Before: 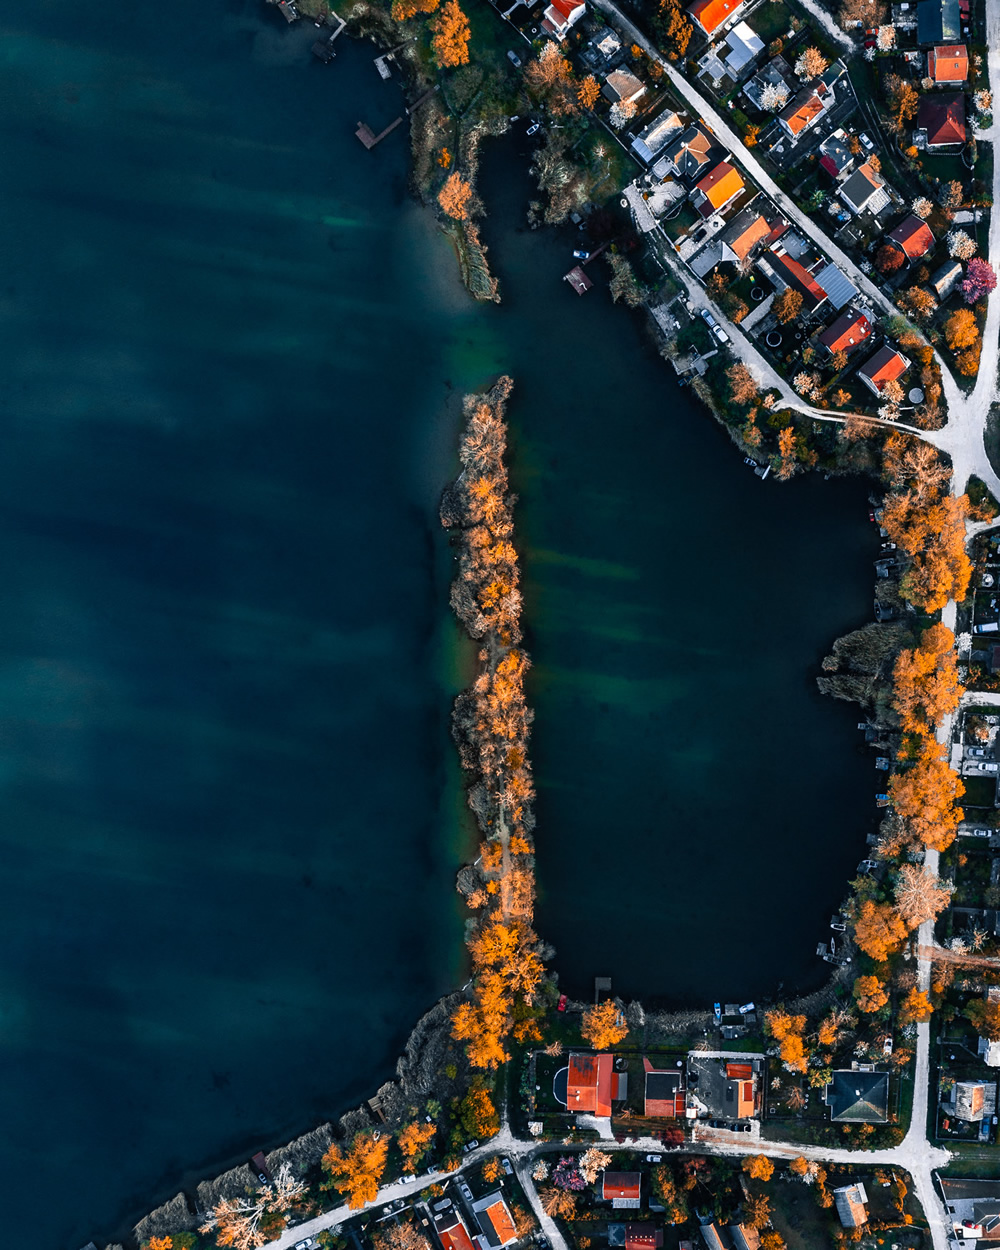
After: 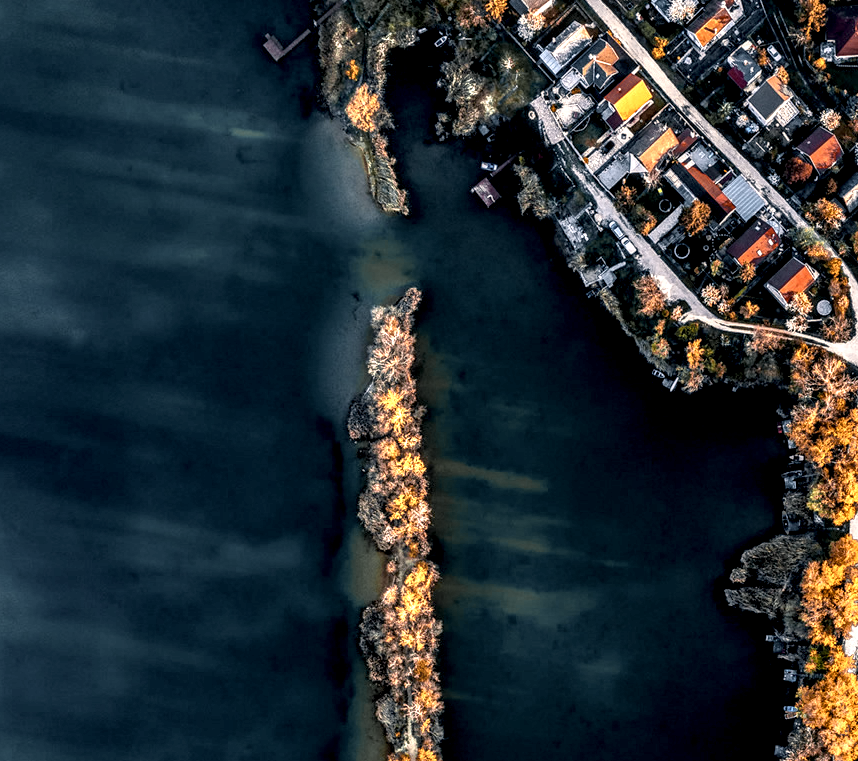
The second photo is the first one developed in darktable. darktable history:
crop and rotate: left 9.282%, top 7.114%, right 4.842%, bottom 31.972%
color balance rgb: power › chroma 0.31%, power › hue 24.89°, highlights gain › chroma 3.732%, highlights gain › hue 58.94°, global offset › luminance -0.469%, perceptual saturation grading › global saturation 0.436%
tone equalizer: edges refinement/feathering 500, mask exposure compensation -1.57 EV, preserve details no
tone curve: curves: ch0 [(0, 0.024) (0.119, 0.146) (0.474, 0.464) (0.718, 0.721) (0.817, 0.839) (1, 0.998)]; ch1 [(0, 0) (0.377, 0.416) (0.439, 0.451) (0.477, 0.477) (0.501, 0.504) (0.538, 0.544) (0.58, 0.602) (0.664, 0.676) (0.783, 0.804) (1, 1)]; ch2 [(0, 0) (0.38, 0.405) (0.463, 0.456) (0.498, 0.497) (0.524, 0.535) (0.578, 0.576) (0.648, 0.665) (1, 1)], color space Lab, independent channels, preserve colors none
local contrast: highlights 21%, detail 198%
color zones: curves: ch0 [(0.004, 0.306) (0.107, 0.448) (0.252, 0.656) (0.41, 0.398) (0.595, 0.515) (0.768, 0.628)]; ch1 [(0.07, 0.323) (0.151, 0.452) (0.252, 0.608) (0.346, 0.221) (0.463, 0.189) (0.61, 0.368) (0.735, 0.395) (0.921, 0.412)]; ch2 [(0, 0.476) (0.132, 0.512) (0.243, 0.512) (0.397, 0.48) (0.522, 0.376) (0.634, 0.536) (0.761, 0.46)]
